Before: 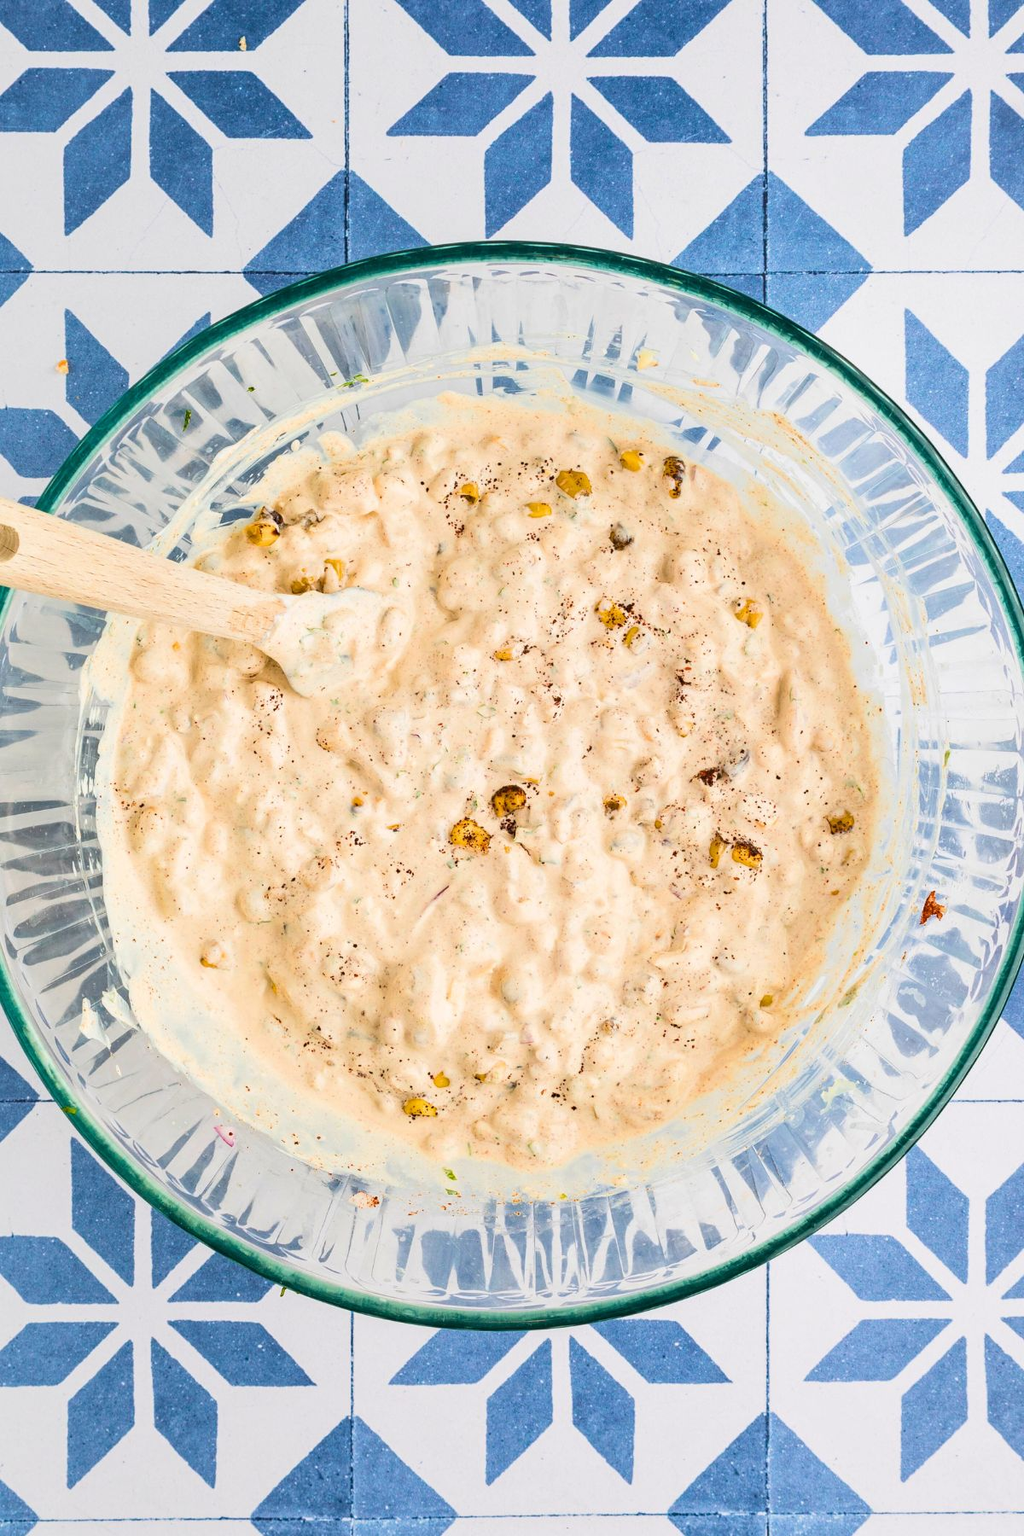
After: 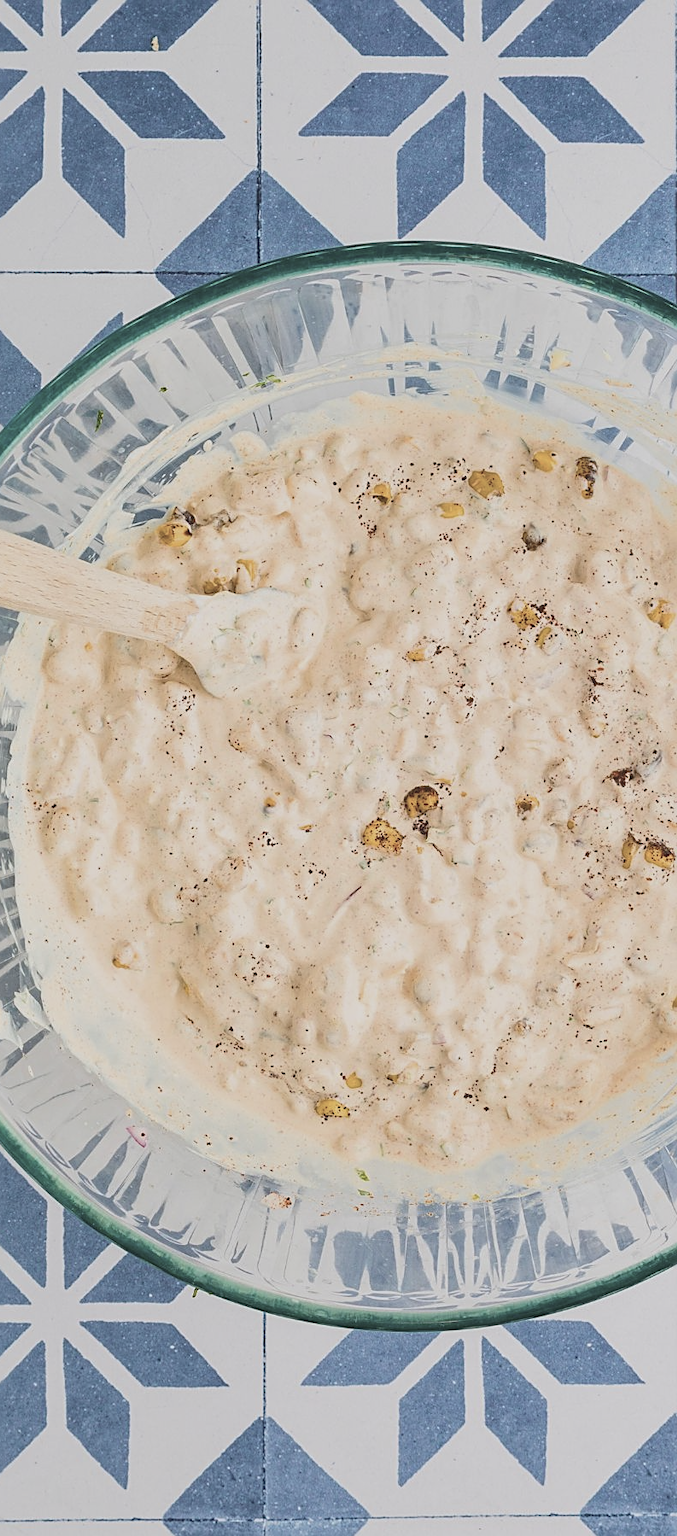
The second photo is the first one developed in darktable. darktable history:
crop and rotate: left 8.655%, right 25.156%
sharpen: on, module defaults
contrast brightness saturation: contrast -0.248, saturation -0.448
